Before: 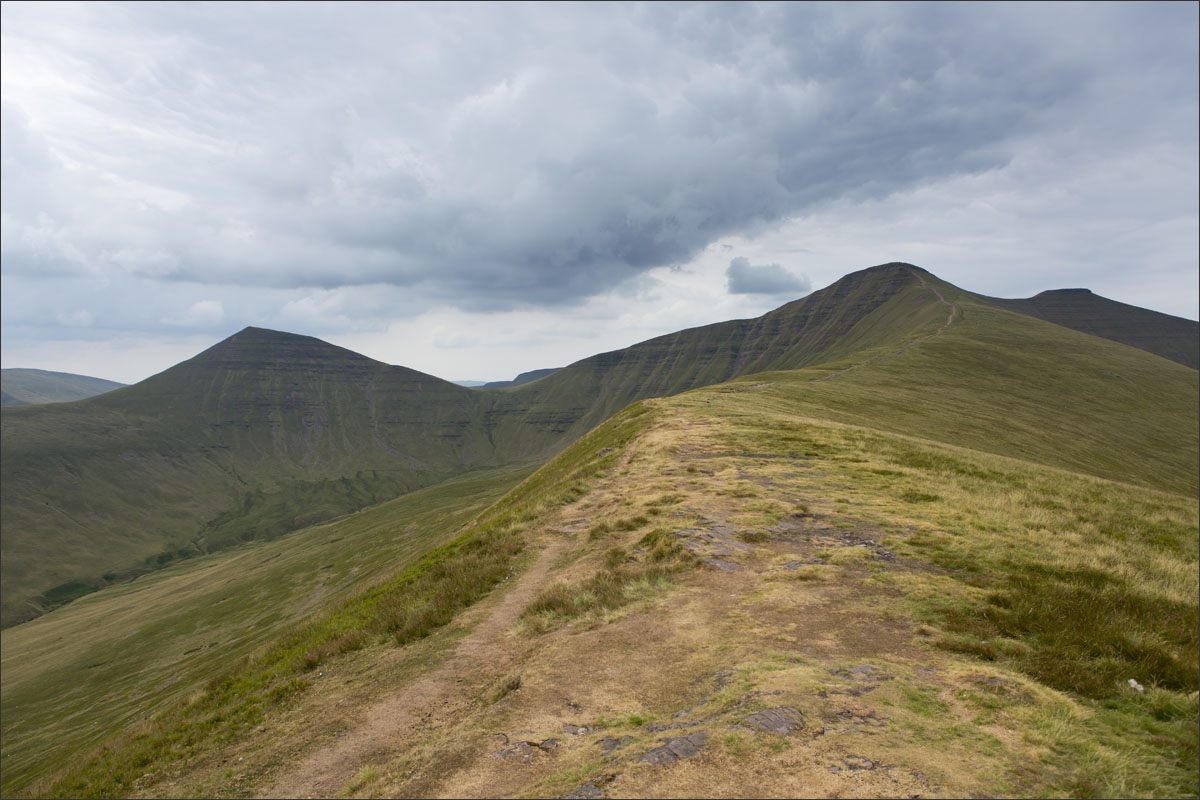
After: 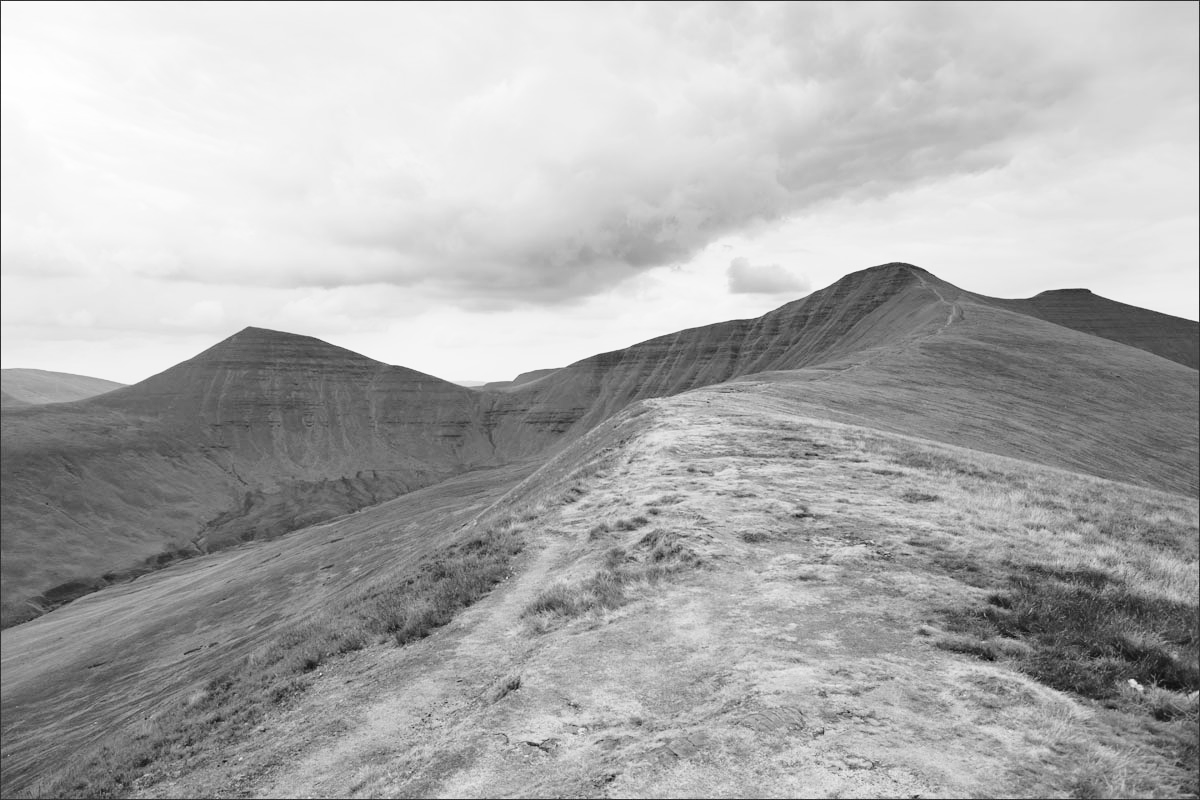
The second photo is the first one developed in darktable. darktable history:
base curve: curves: ch0 [(0, 0) (0.028, 0.03) (0.121, 0.232) (0.46, 0.748) (0.859, 0.968) (1, 1)], preserve colors none
monochrome: on, module defaults
